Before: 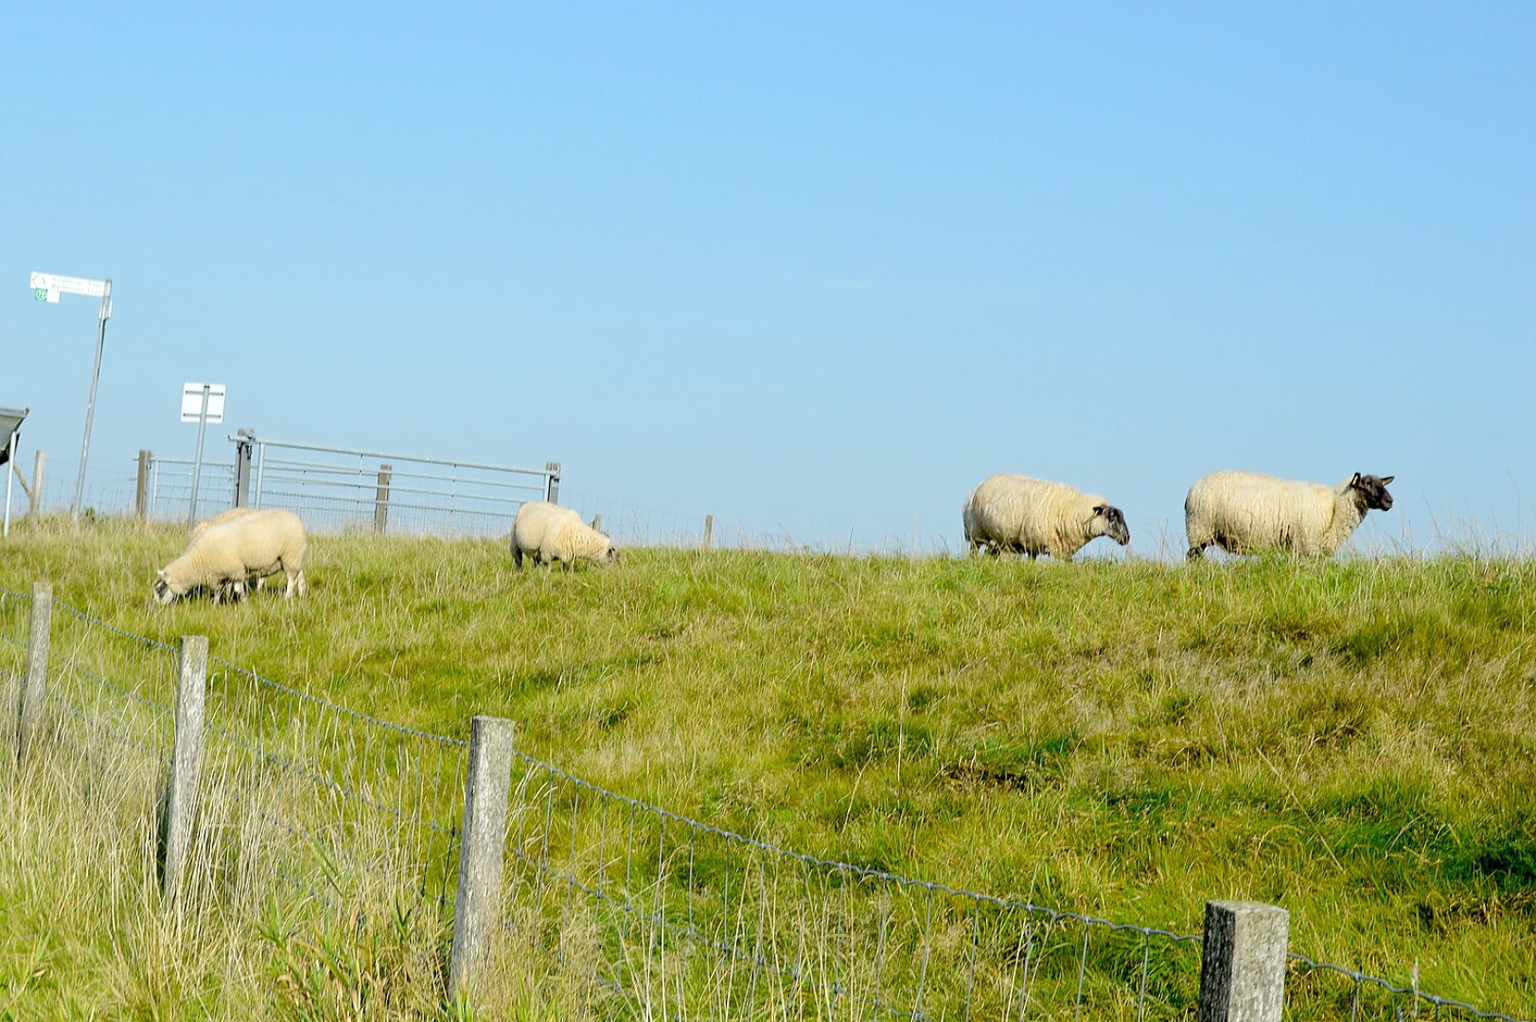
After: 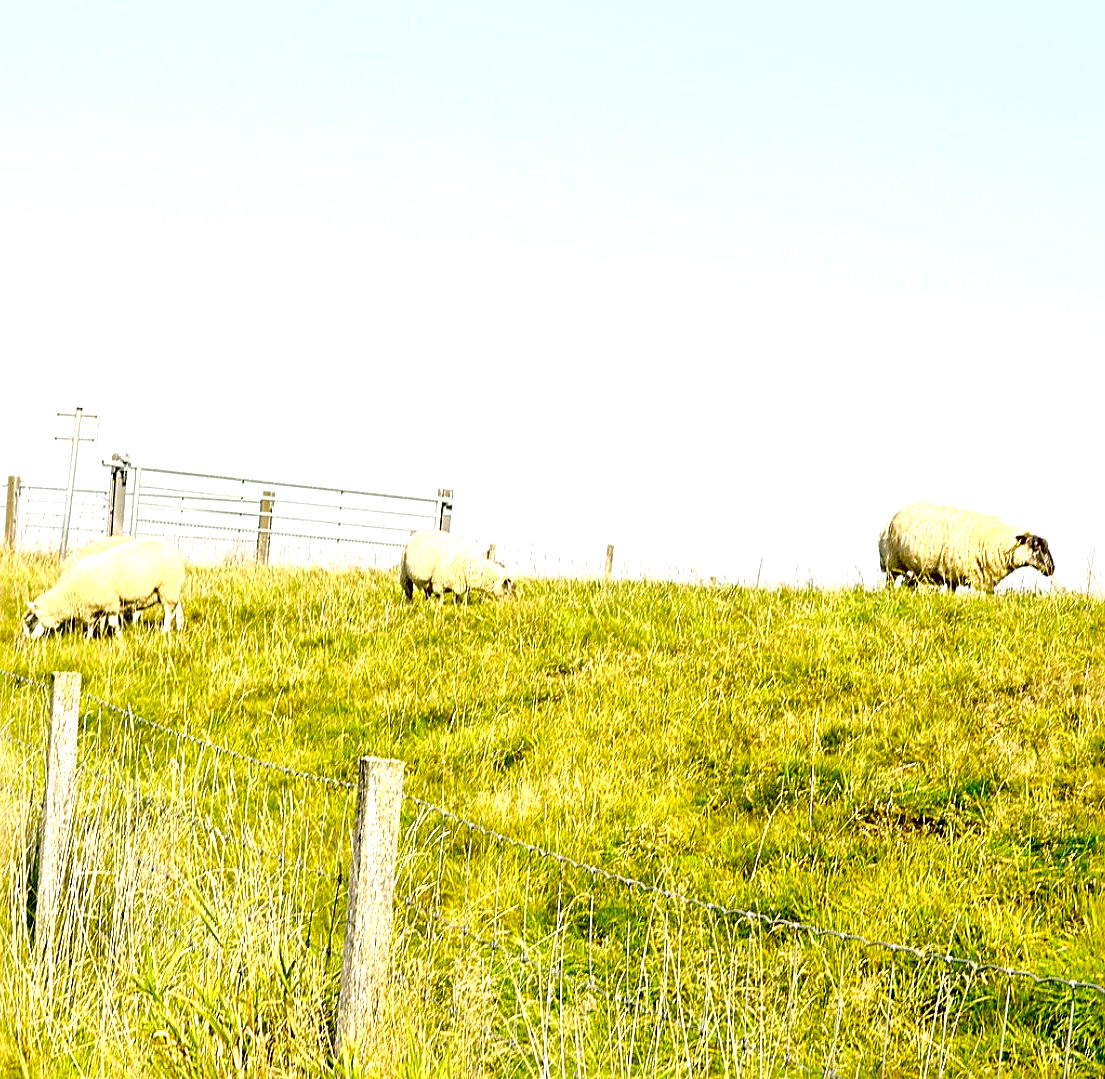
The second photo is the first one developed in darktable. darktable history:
tone equalizer: on, module defaults
exposure: black level correction 0.008, exposure 0.983 EV, compensate highlight preservation false
local contrast: mode bilateral grid, contrast 20, coarseness 50, detail 147%, midtone range 0.2
sharpen: radius 3.961
color correction: highlights a* 8.33, highlights b* 15.08, shadows a* -0.512, shadows b* 26.18
crop and rotate: left 8.578%, right 23.321%
